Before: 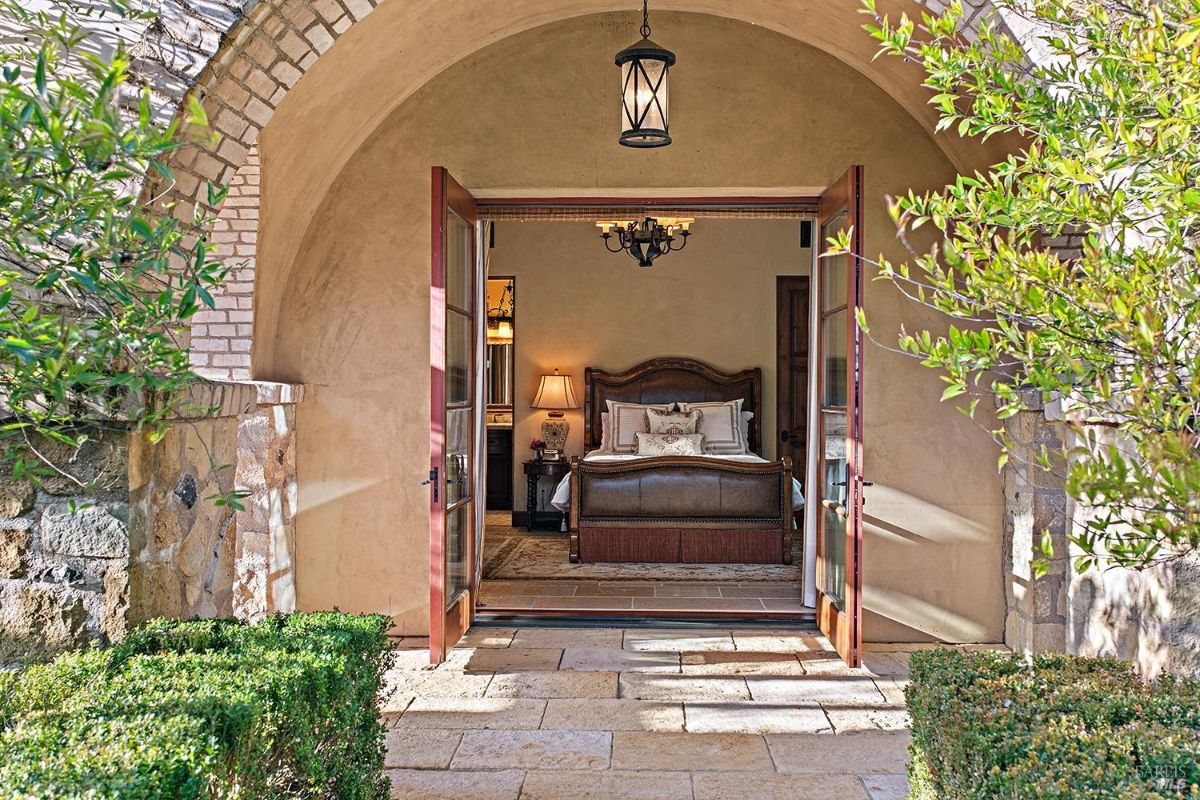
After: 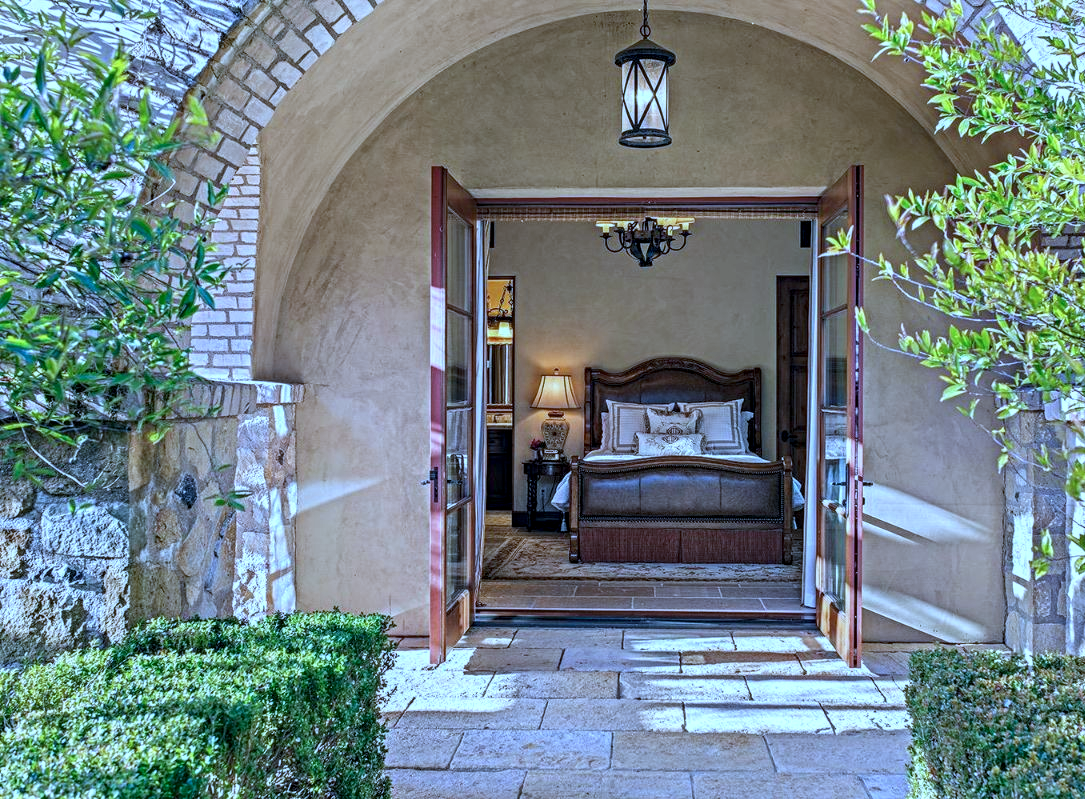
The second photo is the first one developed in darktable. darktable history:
color calibration: illuminant F (fluorescent), F source F9 (Cool White Deluxe 4150 K) – high CRI, x 0.374, y 0.373, temperature 4158.34 K
white balance: red 0.871, blue 1.249
crop: right 9.509%, bottom 0.031%
local contrast: detail 130%
